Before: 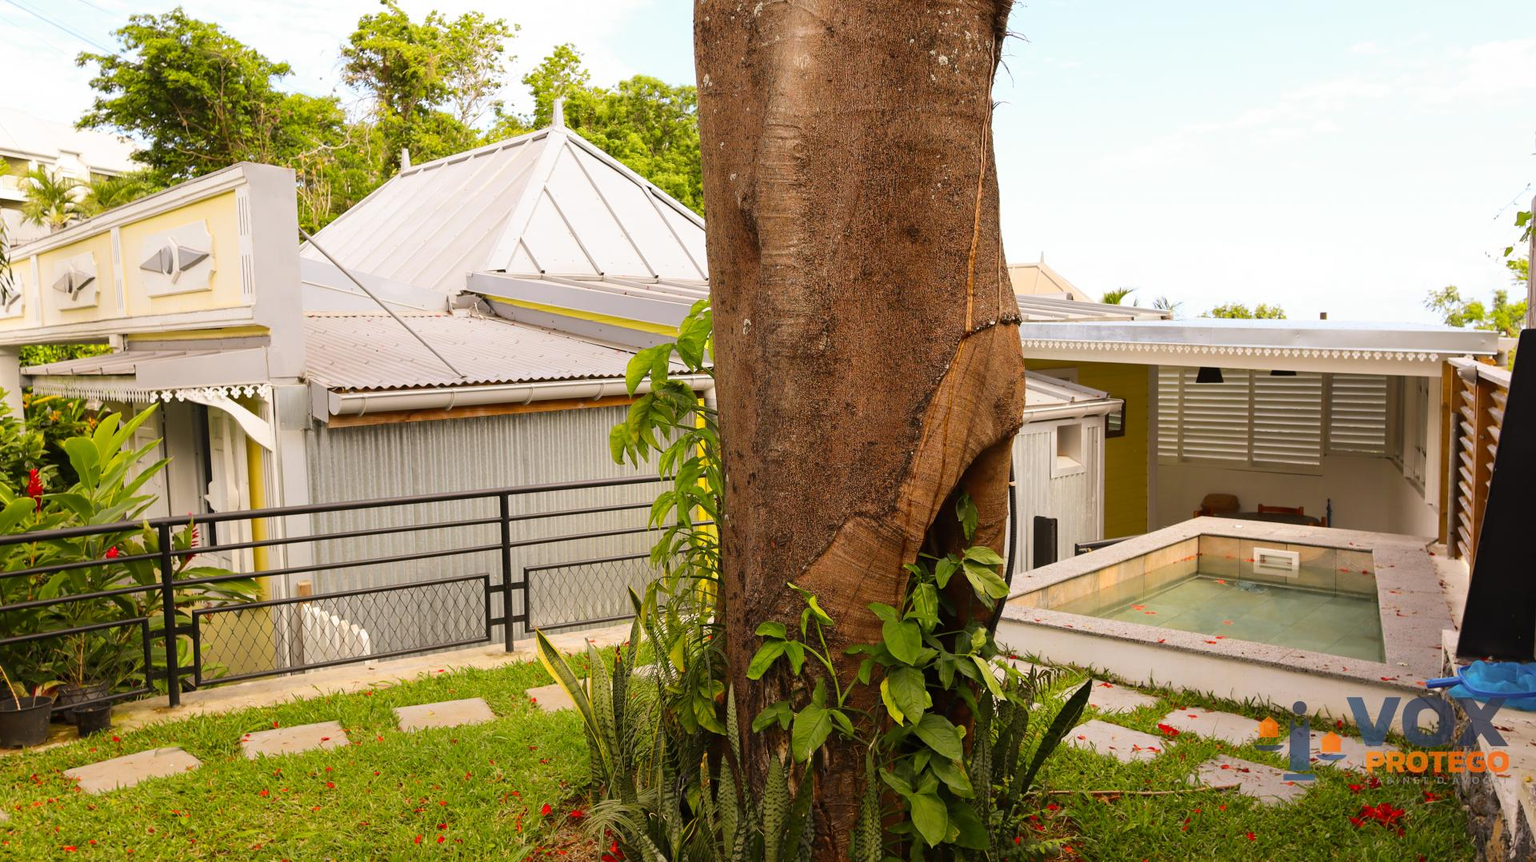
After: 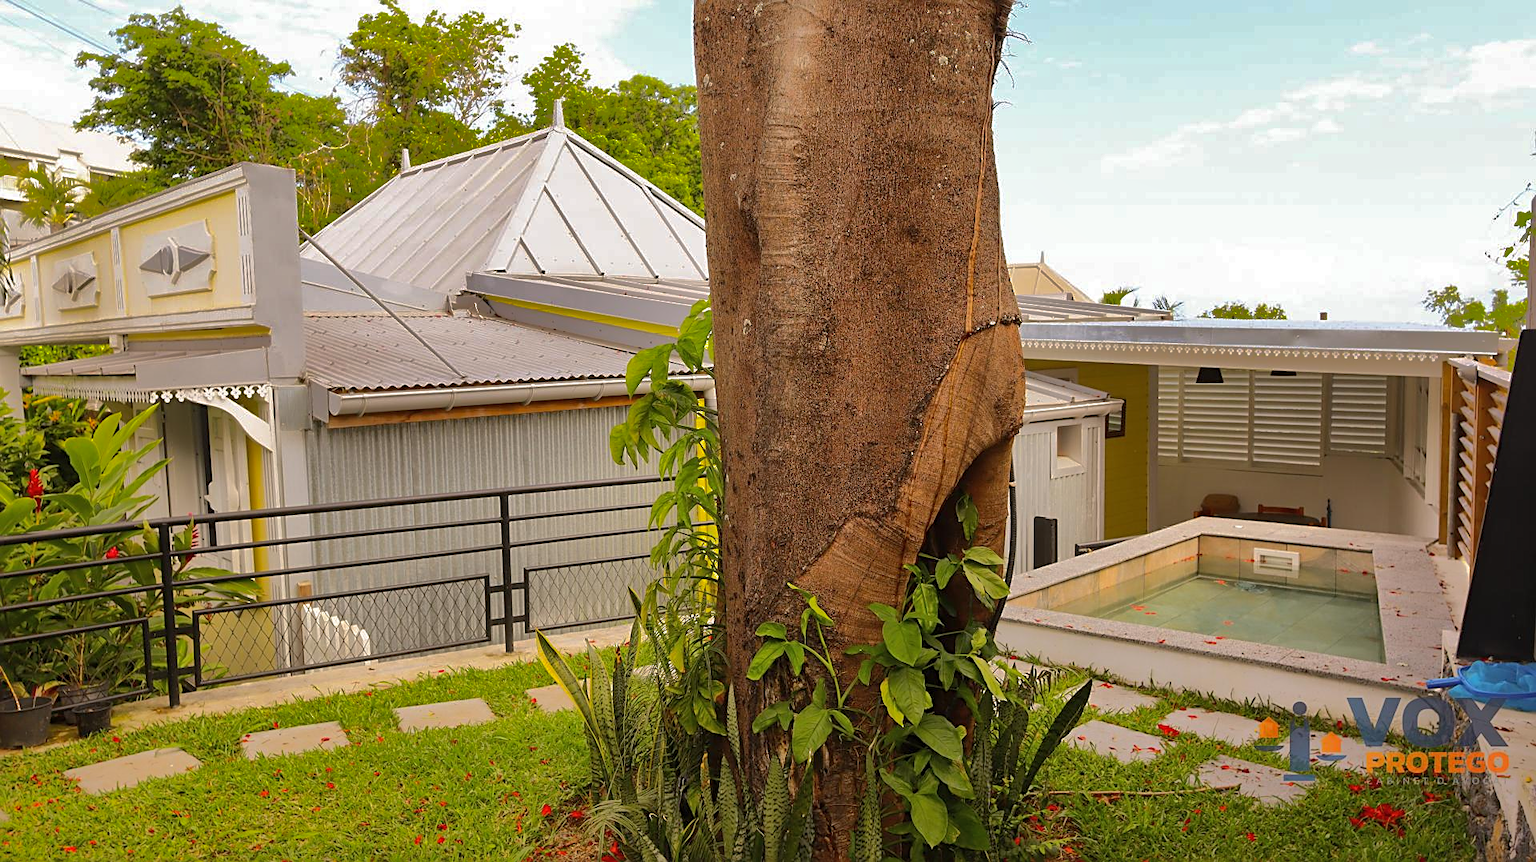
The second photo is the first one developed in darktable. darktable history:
sharpen: on, module defaults
shadows and highlights: shadows 38.43, highlights -74.54
